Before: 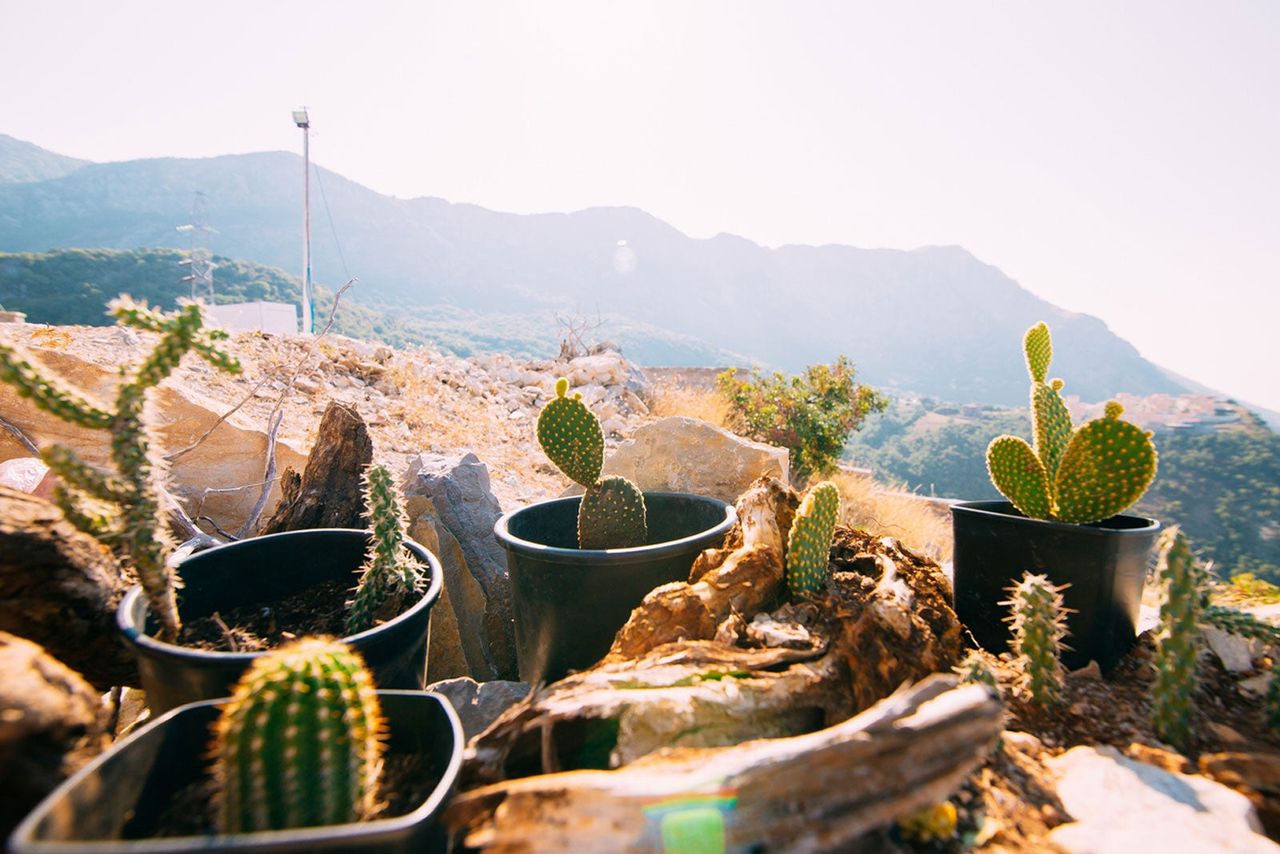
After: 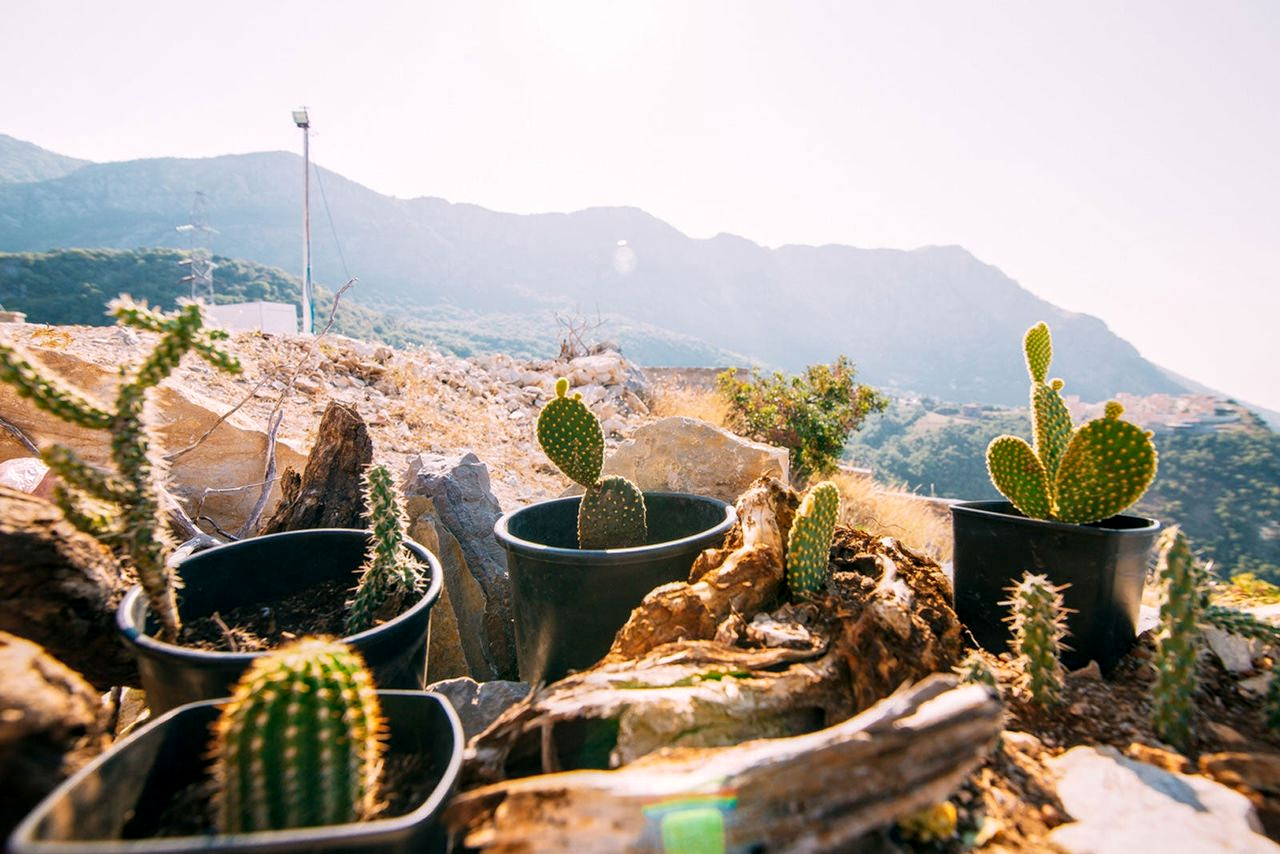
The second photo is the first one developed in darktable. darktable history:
local contrast: highlights 35%, detail 134%
